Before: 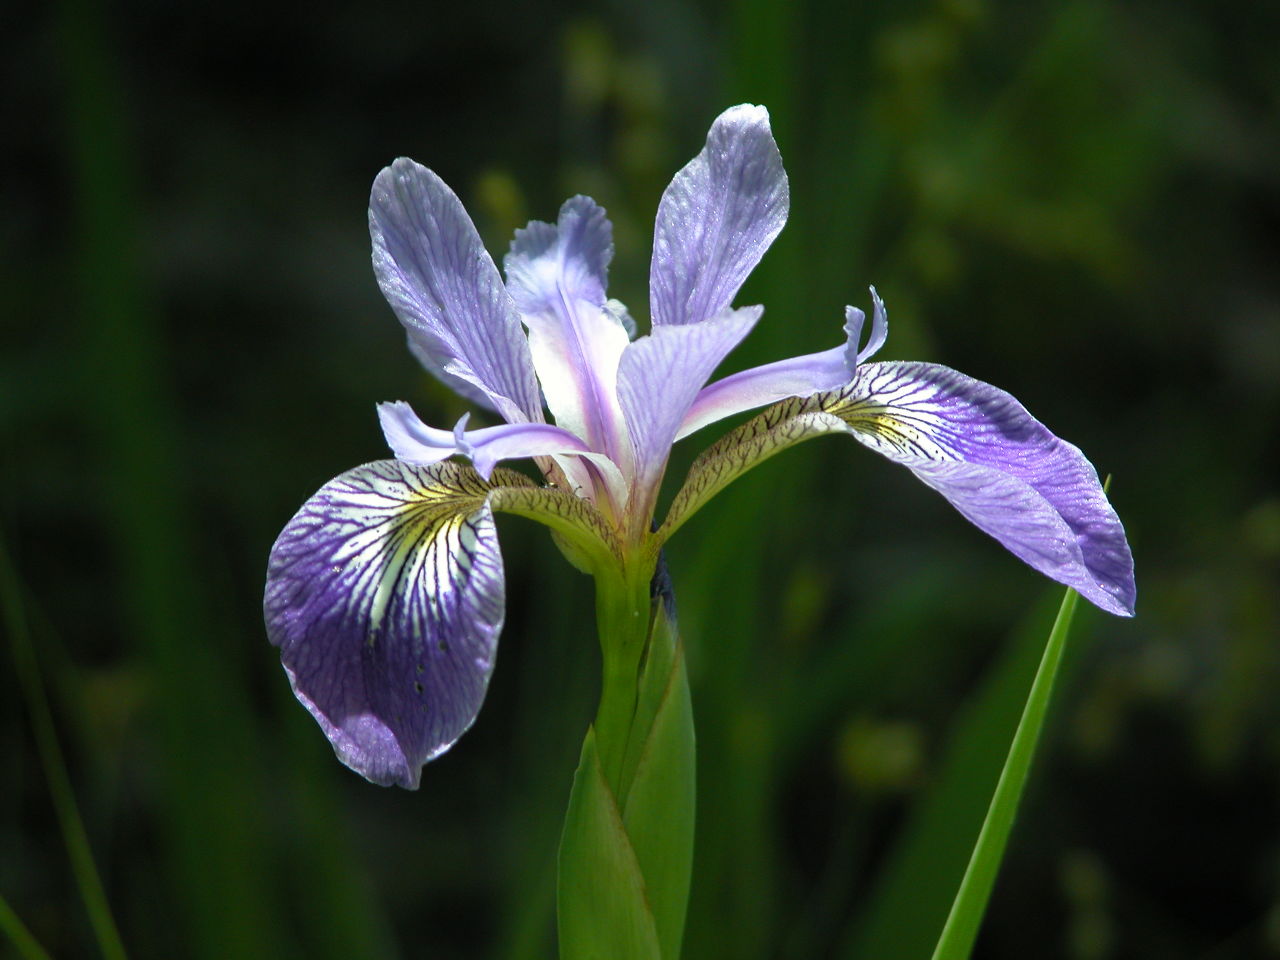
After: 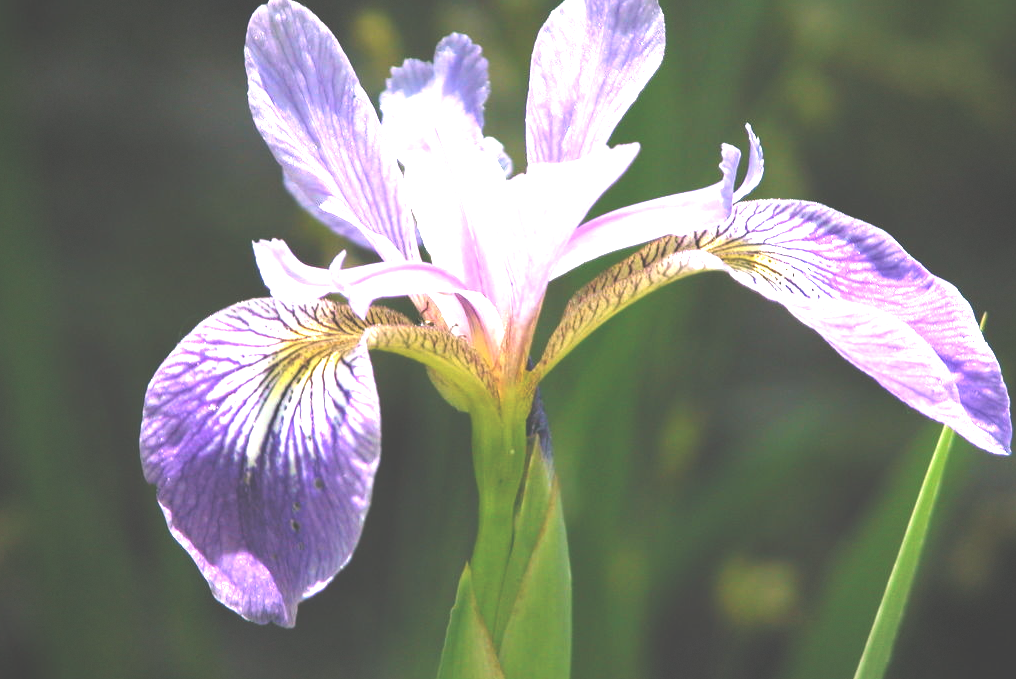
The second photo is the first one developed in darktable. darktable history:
crop: left 9.712%, top 16.928%, right 10.845%, bottom 12.332%
white balance: red 1.188, blue 1.11
vignetting: fall-off start 91%, fall-off radius 39.39%, brightness -0.182, saturation -0.3, width/height ratio 1.219, shape 1.3, dithering 8-bit output, unbound false
exposure: black level correction -0.023, exposure 1.397 EV, compensate highlight preservation false
